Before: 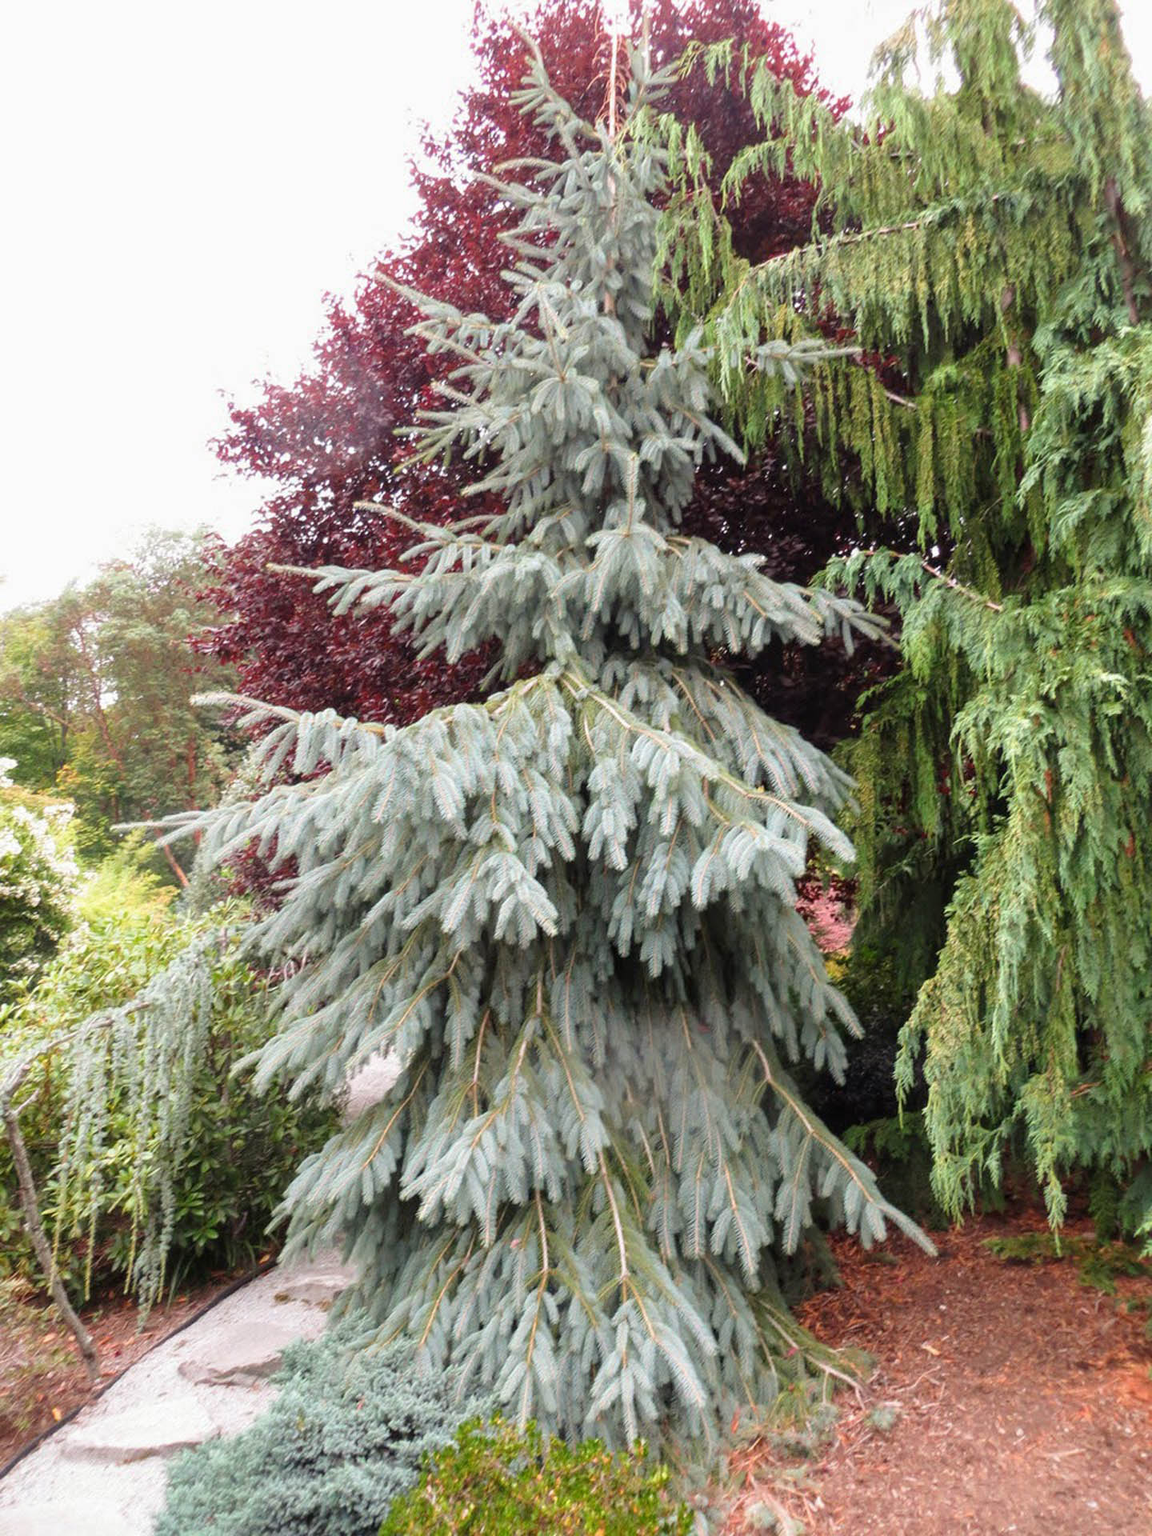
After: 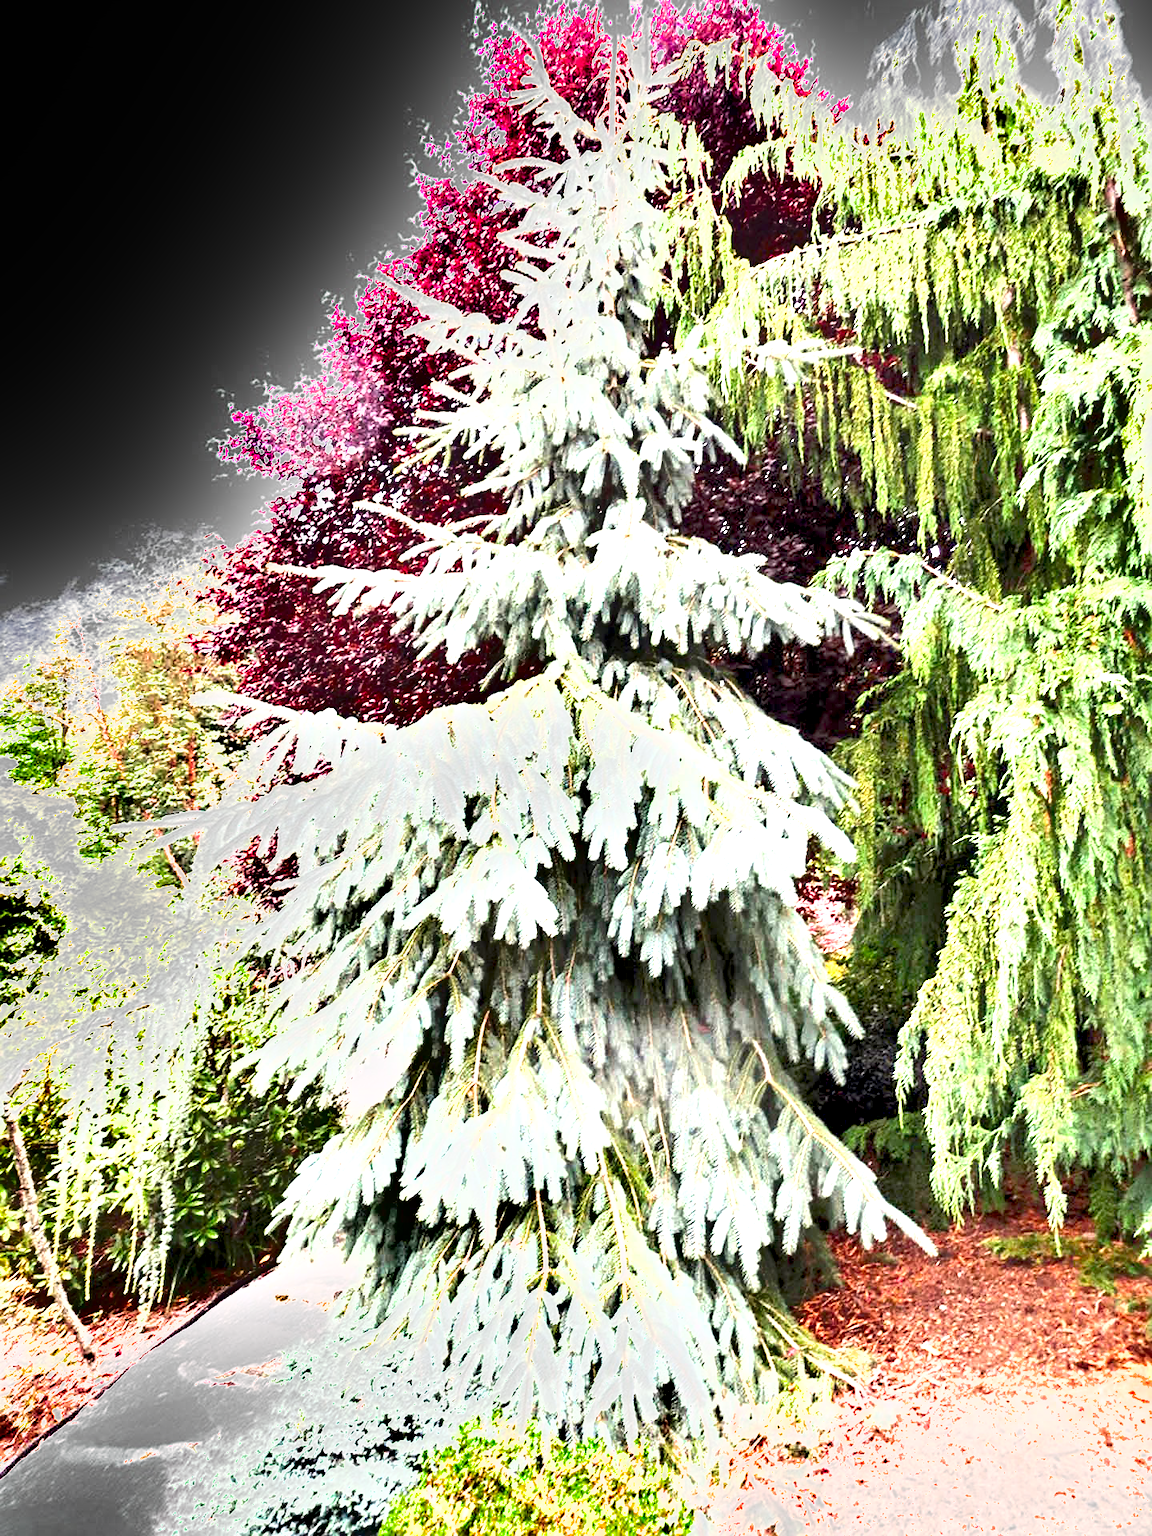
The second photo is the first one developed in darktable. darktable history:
sharpen: on, module defaults
exposure: black level correction 0.005, exposure 2.084 EV, compensate highlight preservation false
shadows and highlights: soften with gaussian
